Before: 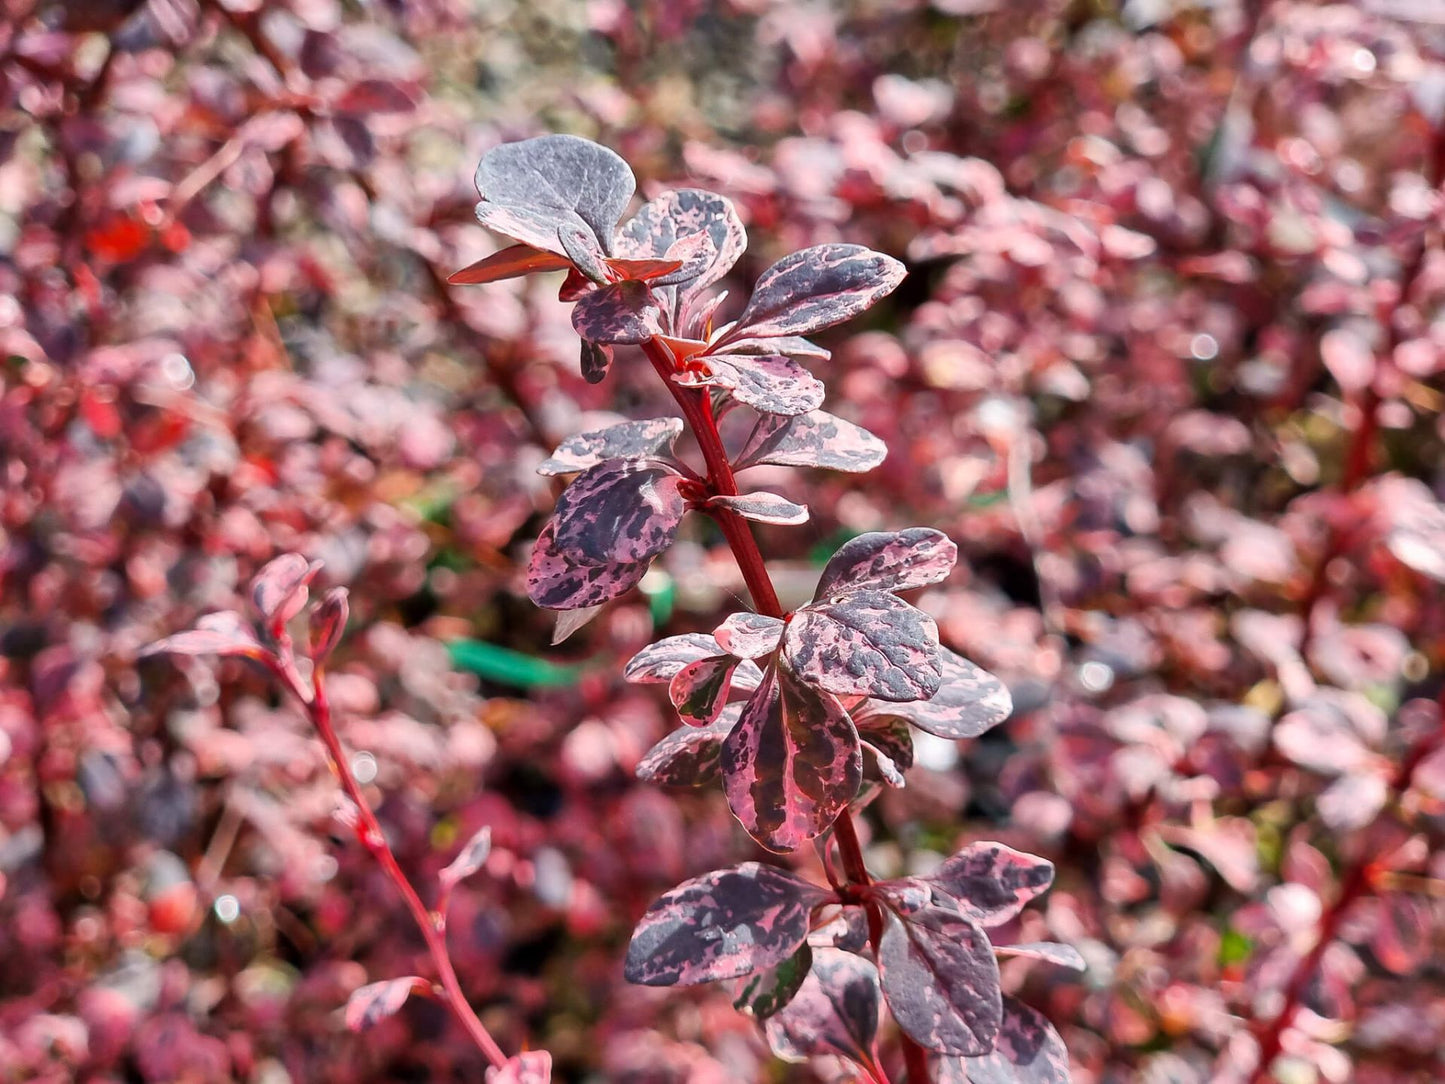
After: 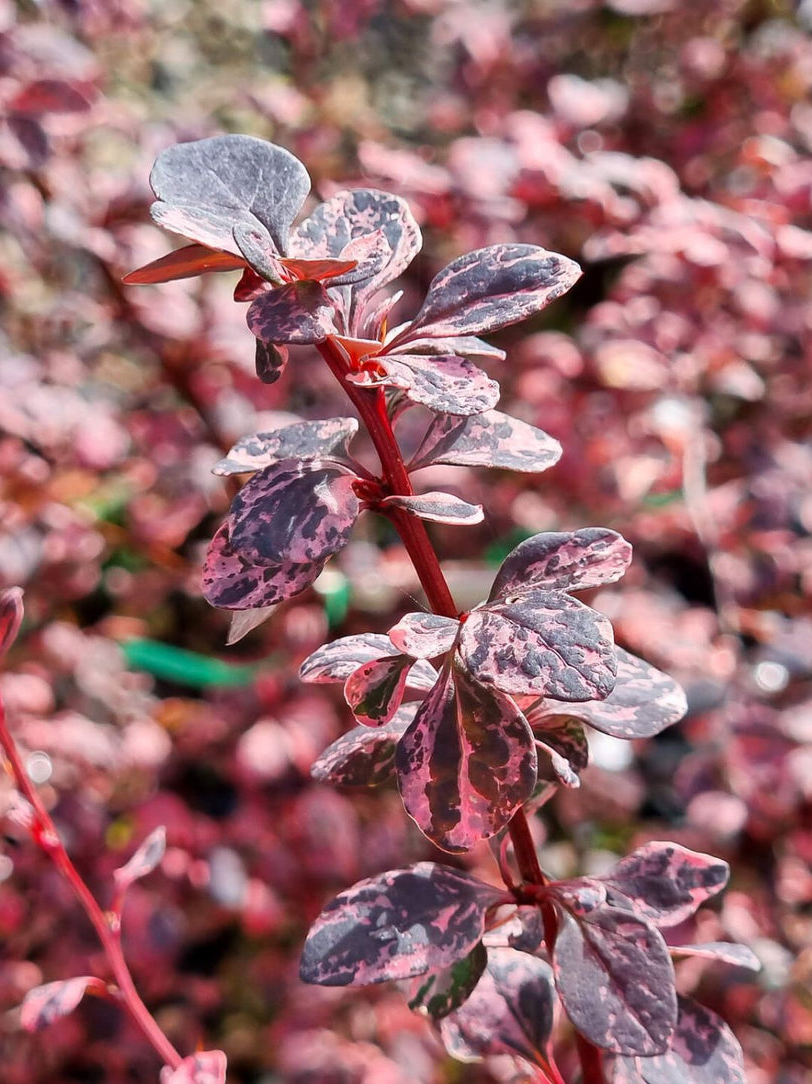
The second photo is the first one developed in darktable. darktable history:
crop and rotate: left 22.516%, right 21.234%
white balance: emerald 1
